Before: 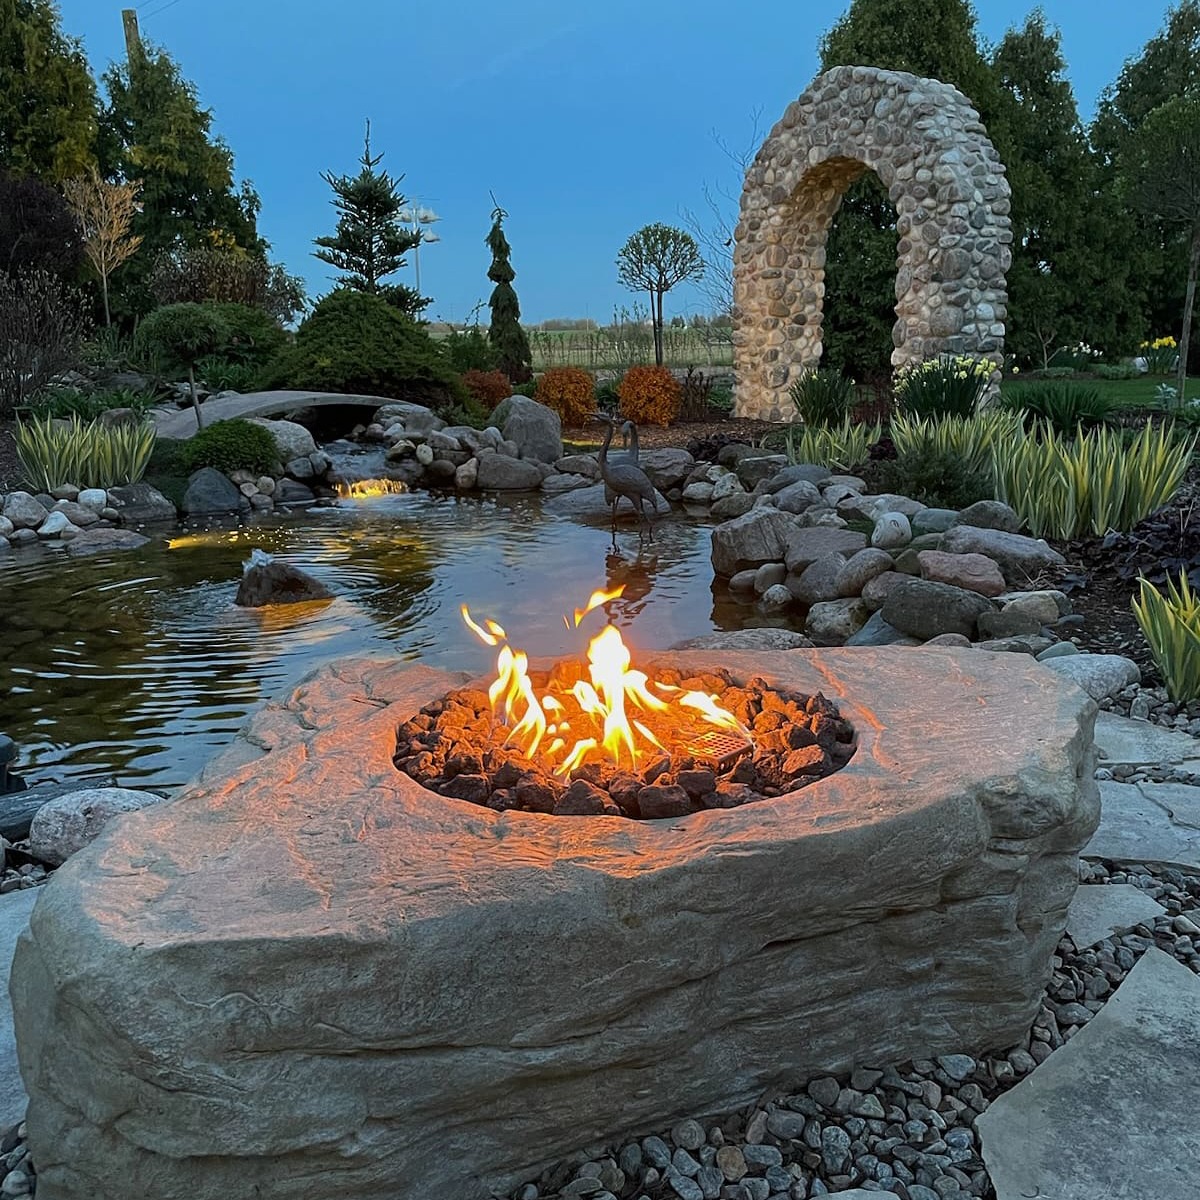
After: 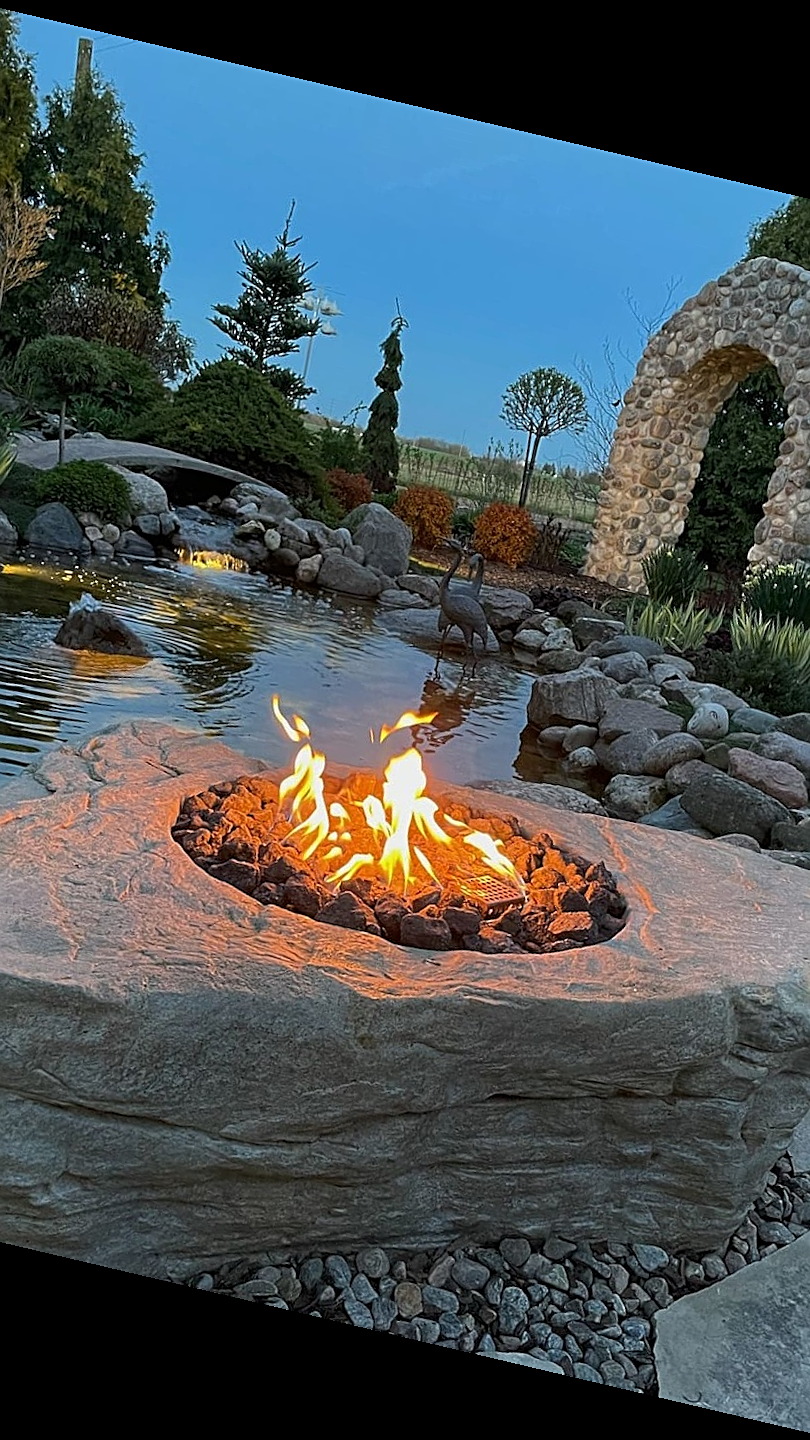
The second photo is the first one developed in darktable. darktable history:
rotate and perspective: rotation 13.27°, automatic cropping off
crop: left 21.674%, right 22.086%
sharpen: radius 2.167, amount 0.381, threshold 0
